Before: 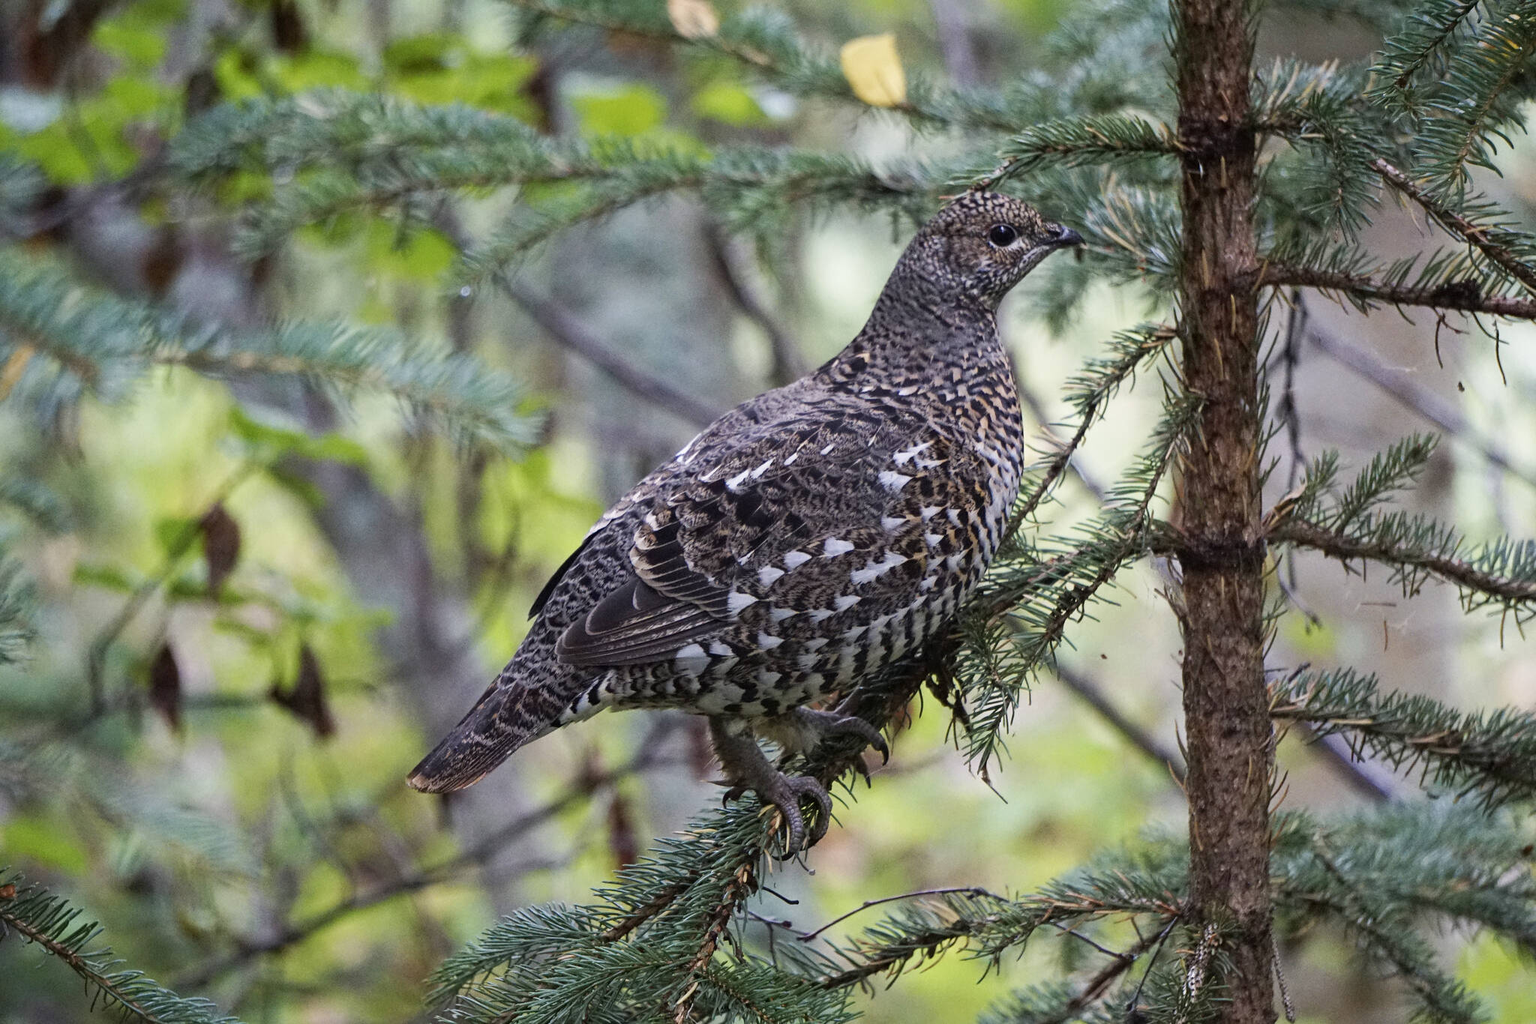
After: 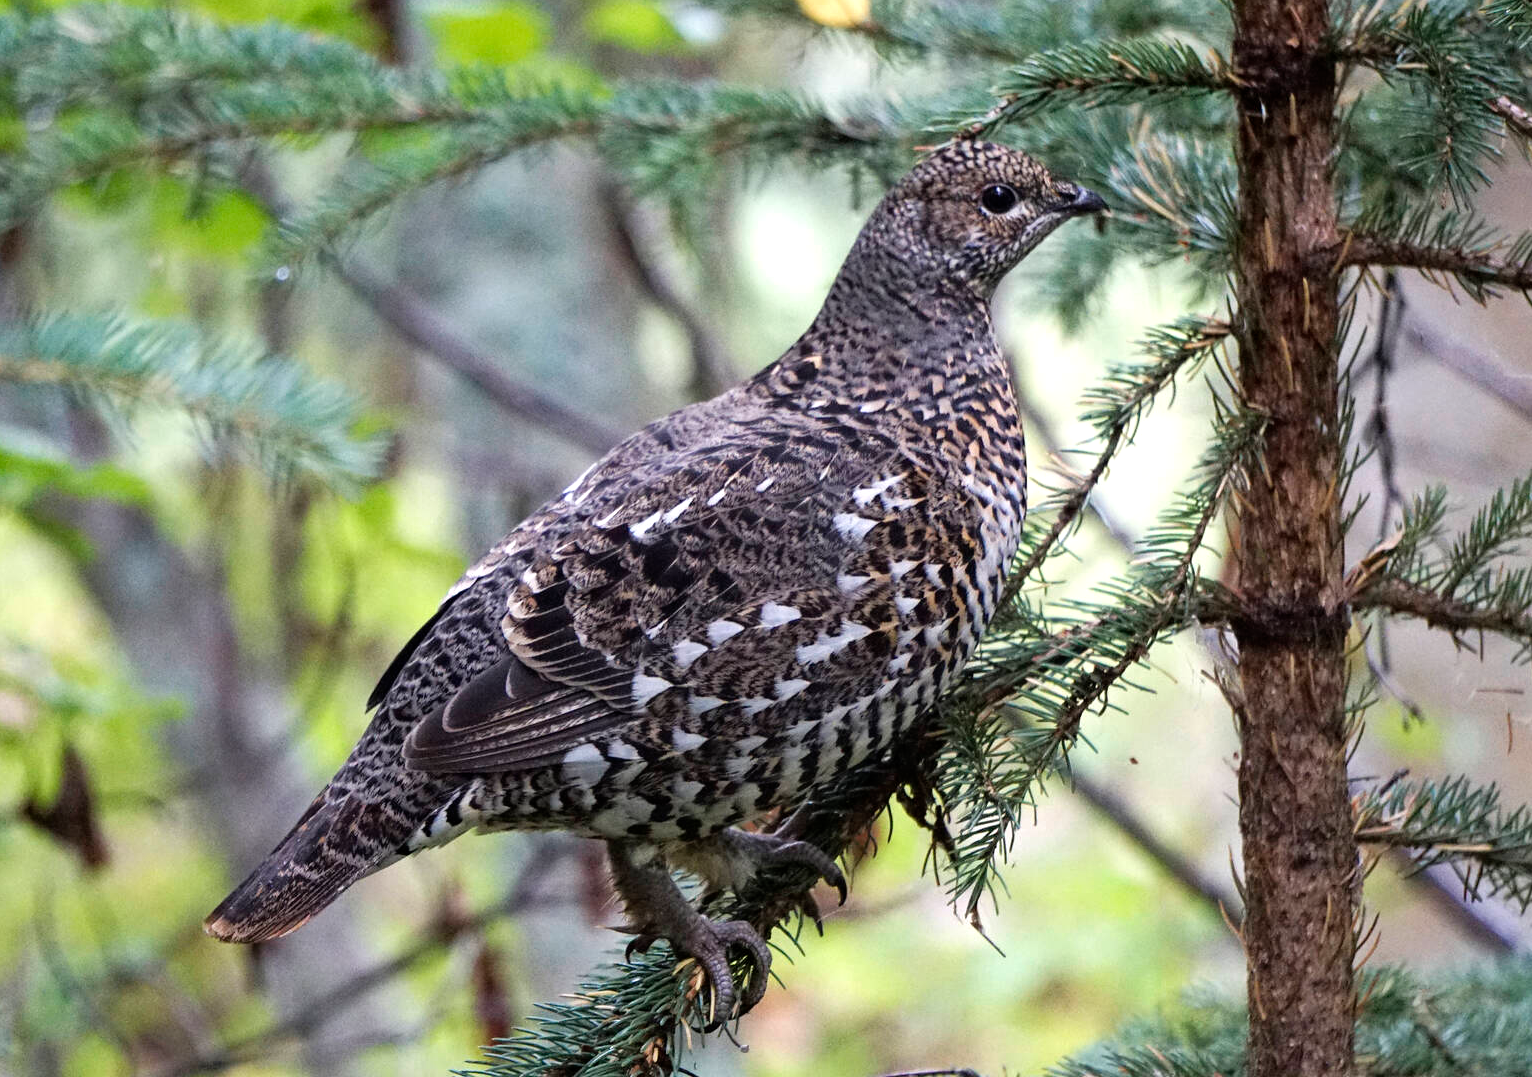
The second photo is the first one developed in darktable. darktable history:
crop: left 16.546%, top 8.446%, right 8.609%, bottom 12.653%
tone equalizer: -8 EV -0.408 EV, -7 EV -0.373 EV, -6 EV -0.306 EV, -5 EV -0.183 EV, -3 EV 0.192 EV, -2 EV 0.326 EV, -1 EV 0.379 EV, +0 EV 0.432 EV, smoothing 1
